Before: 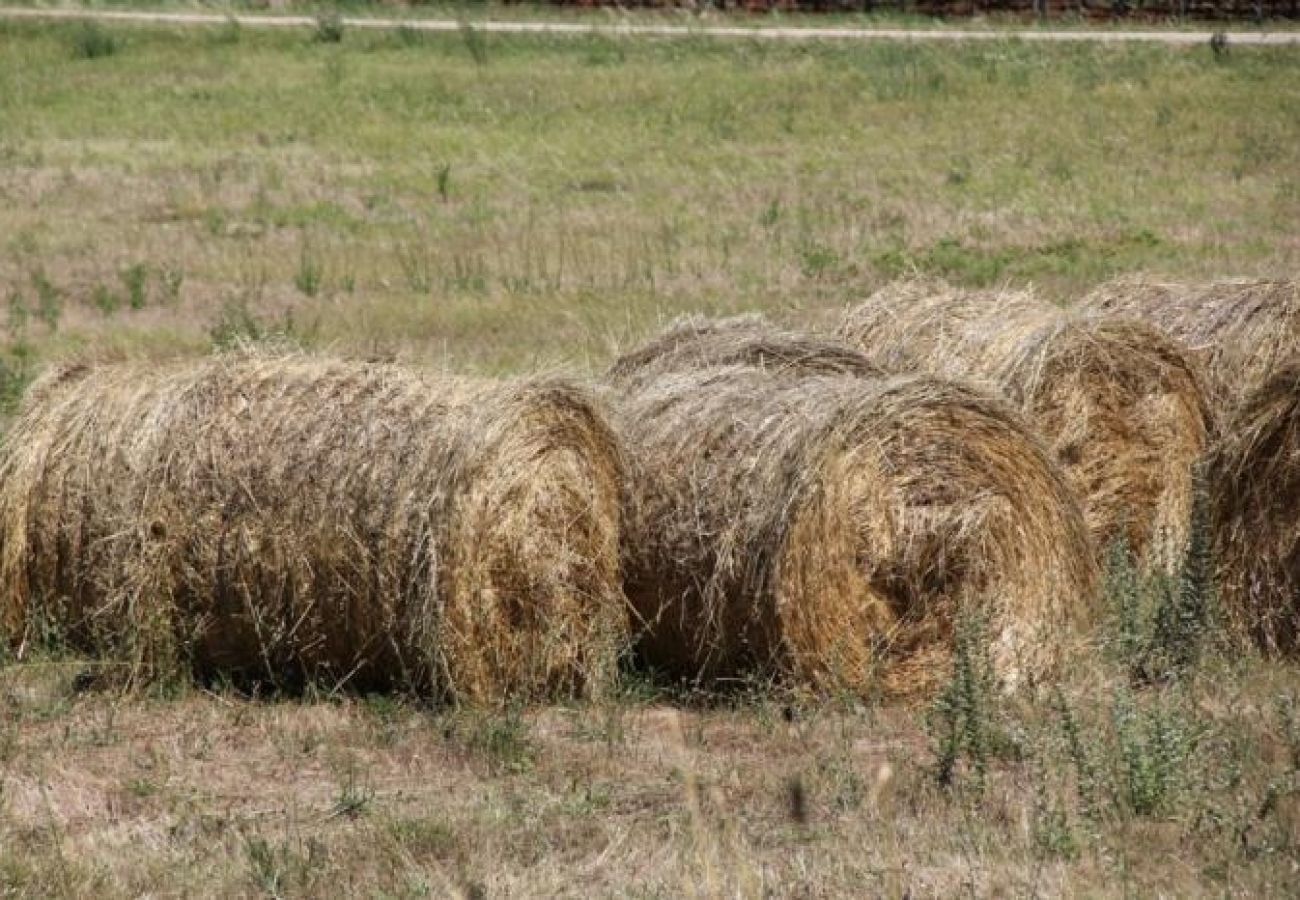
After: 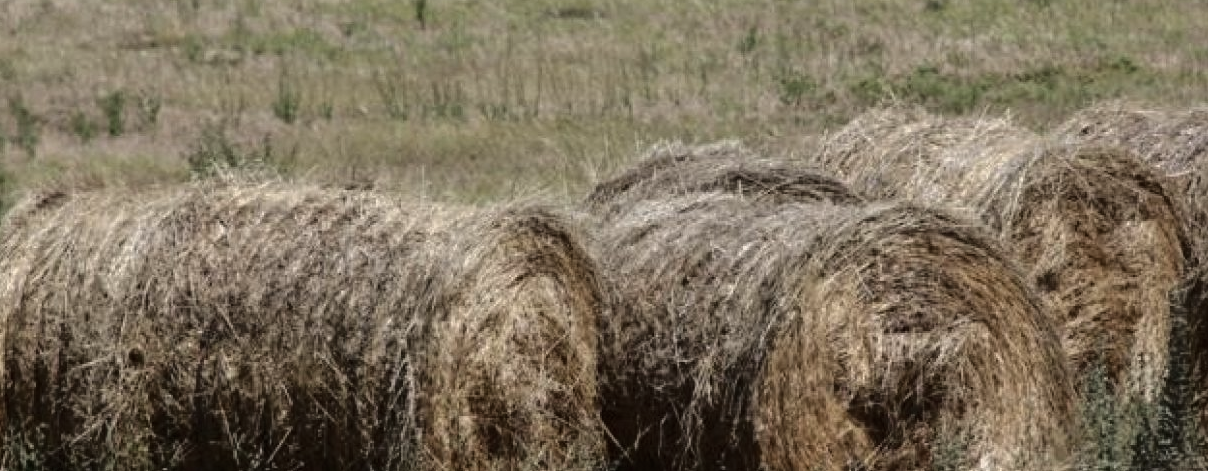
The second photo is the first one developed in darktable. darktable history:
tone curve: curves: ch0 [(0, 0) (0.224, 0.12) (0.375, 0.296) (0.528, 0.472) (0.681, 0.634) (0.8, 0.766) (0.873, 0.877) (1, 1)], preserve colors basic power
crop: left 1.744%, top 19.225%, right 5.069%, bottom 28.357%
contrast brightness saturation: contrast 0.06, brightness -0.01, saturation -0.23
